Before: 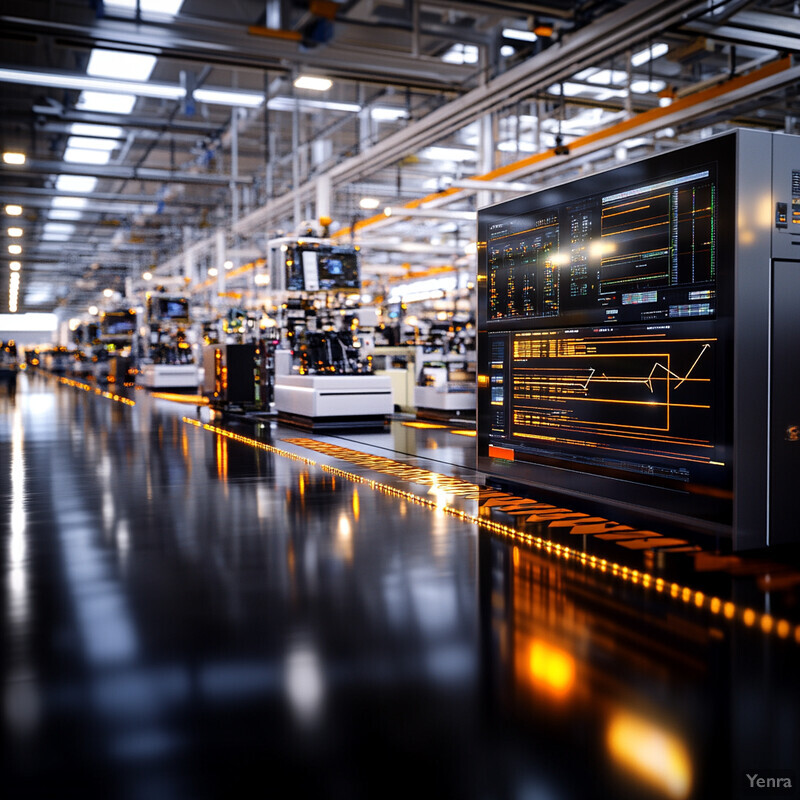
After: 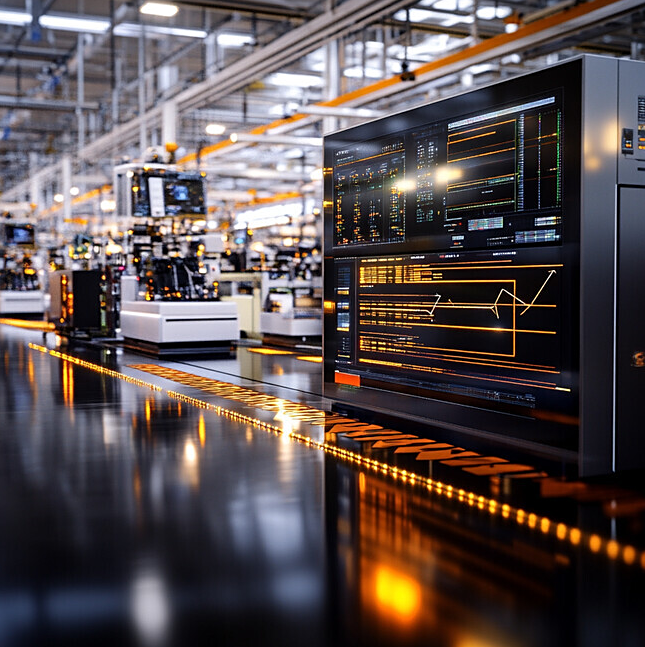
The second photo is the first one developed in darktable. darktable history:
crop: left 19.283%, top 9.363%, right 0.001%, bottom 9.743%
sharpen: amount 0.202
